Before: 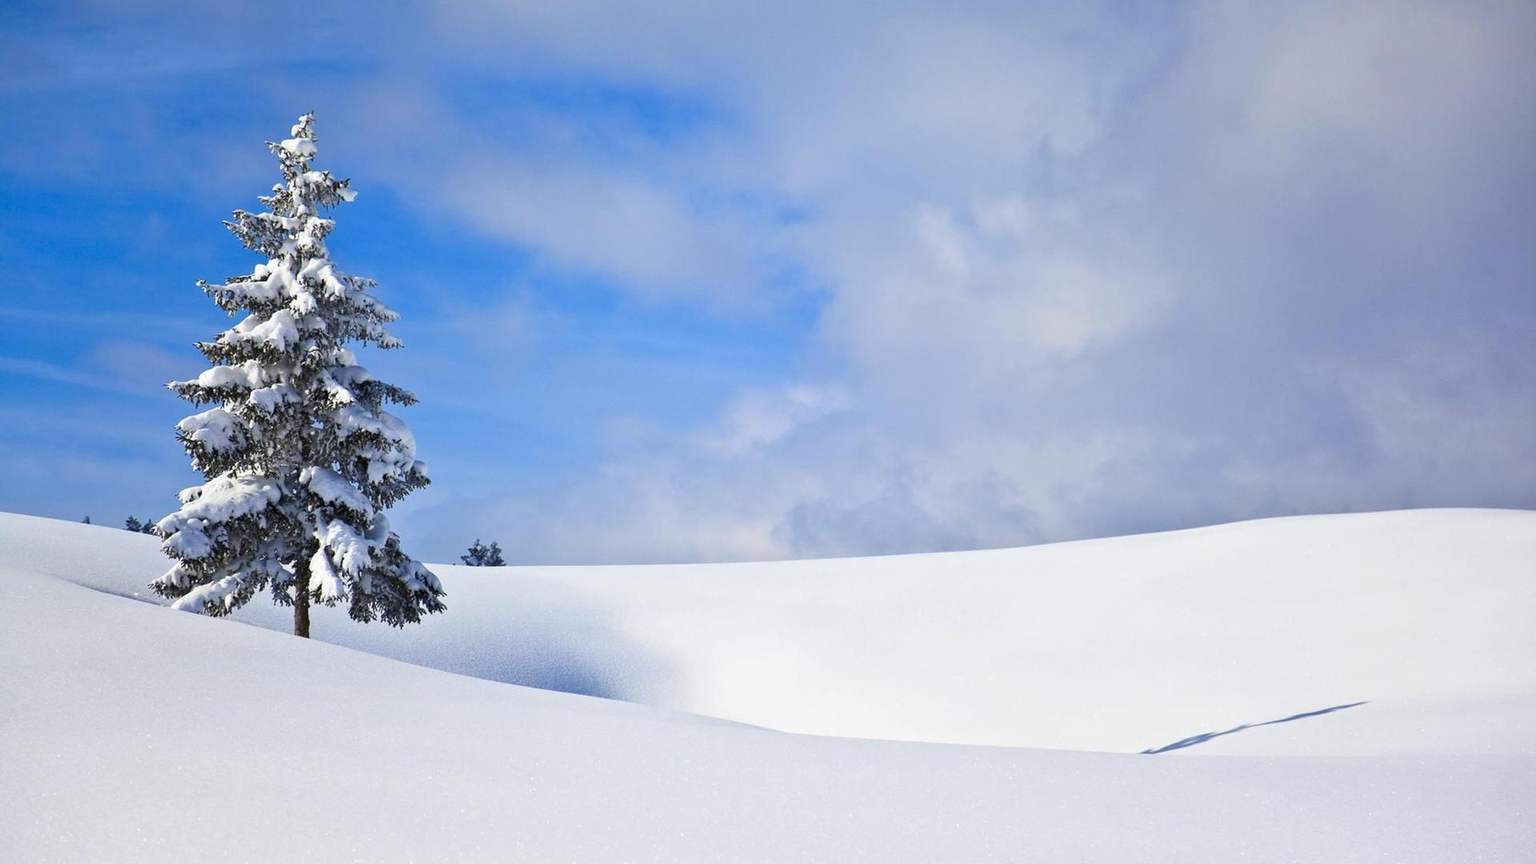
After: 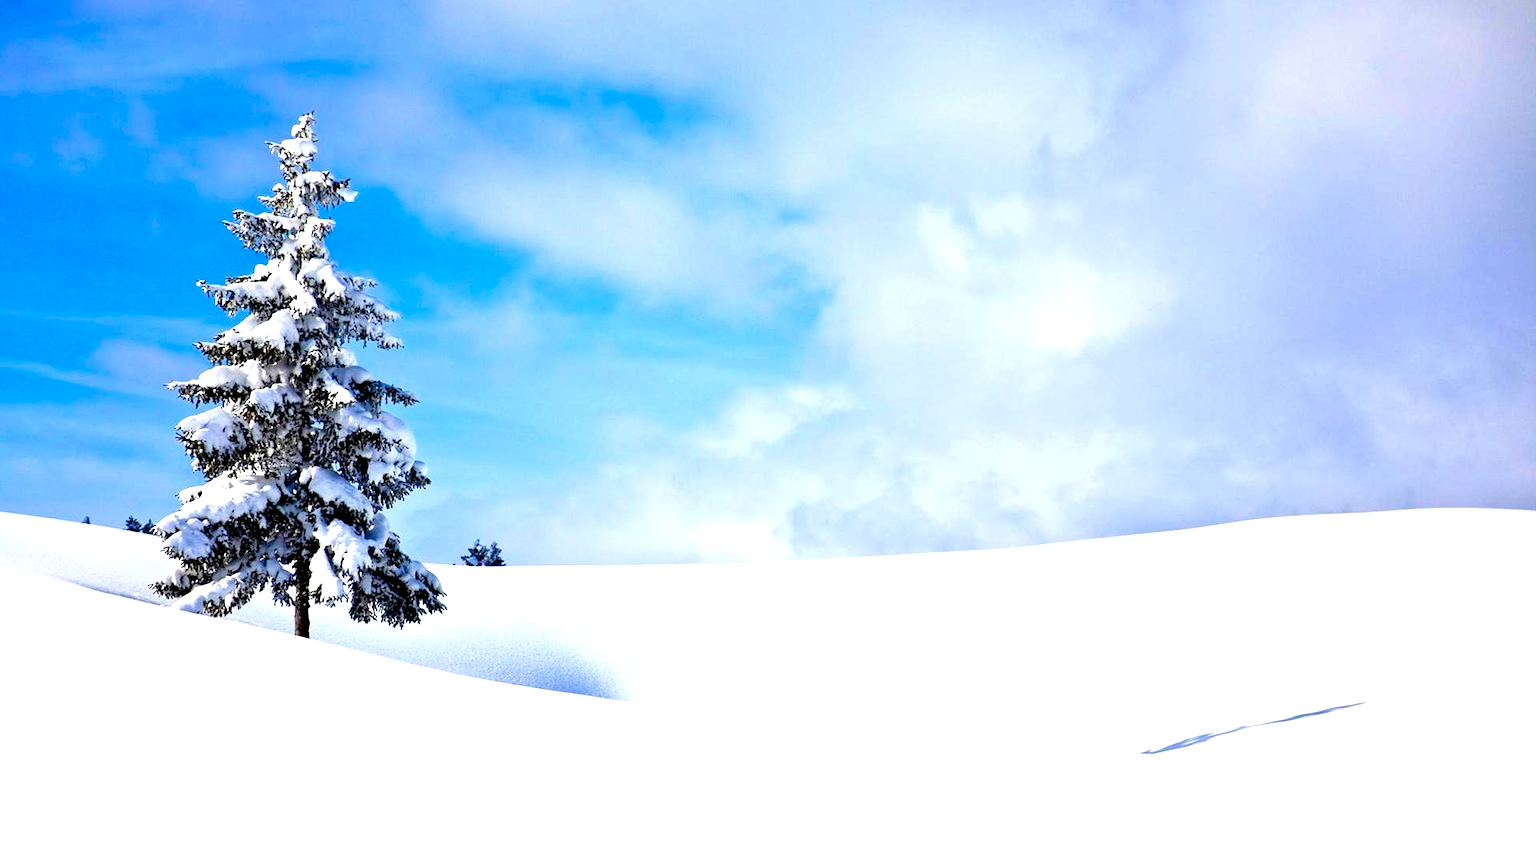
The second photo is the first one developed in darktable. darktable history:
levels: levels [0.016, 0.5, 0.996]
exposure: black level correction 0.035, exposure 0.901 EV, compensate highlight preservation false
color balance rgb: linear chroma grading › shadows -8.446%, linear chroma grading › global chroma 9.962%, perceptual saturation grading › global saturation 0.287%, global vibrance 7.407%, saturation formula JzAzBz (2021)
